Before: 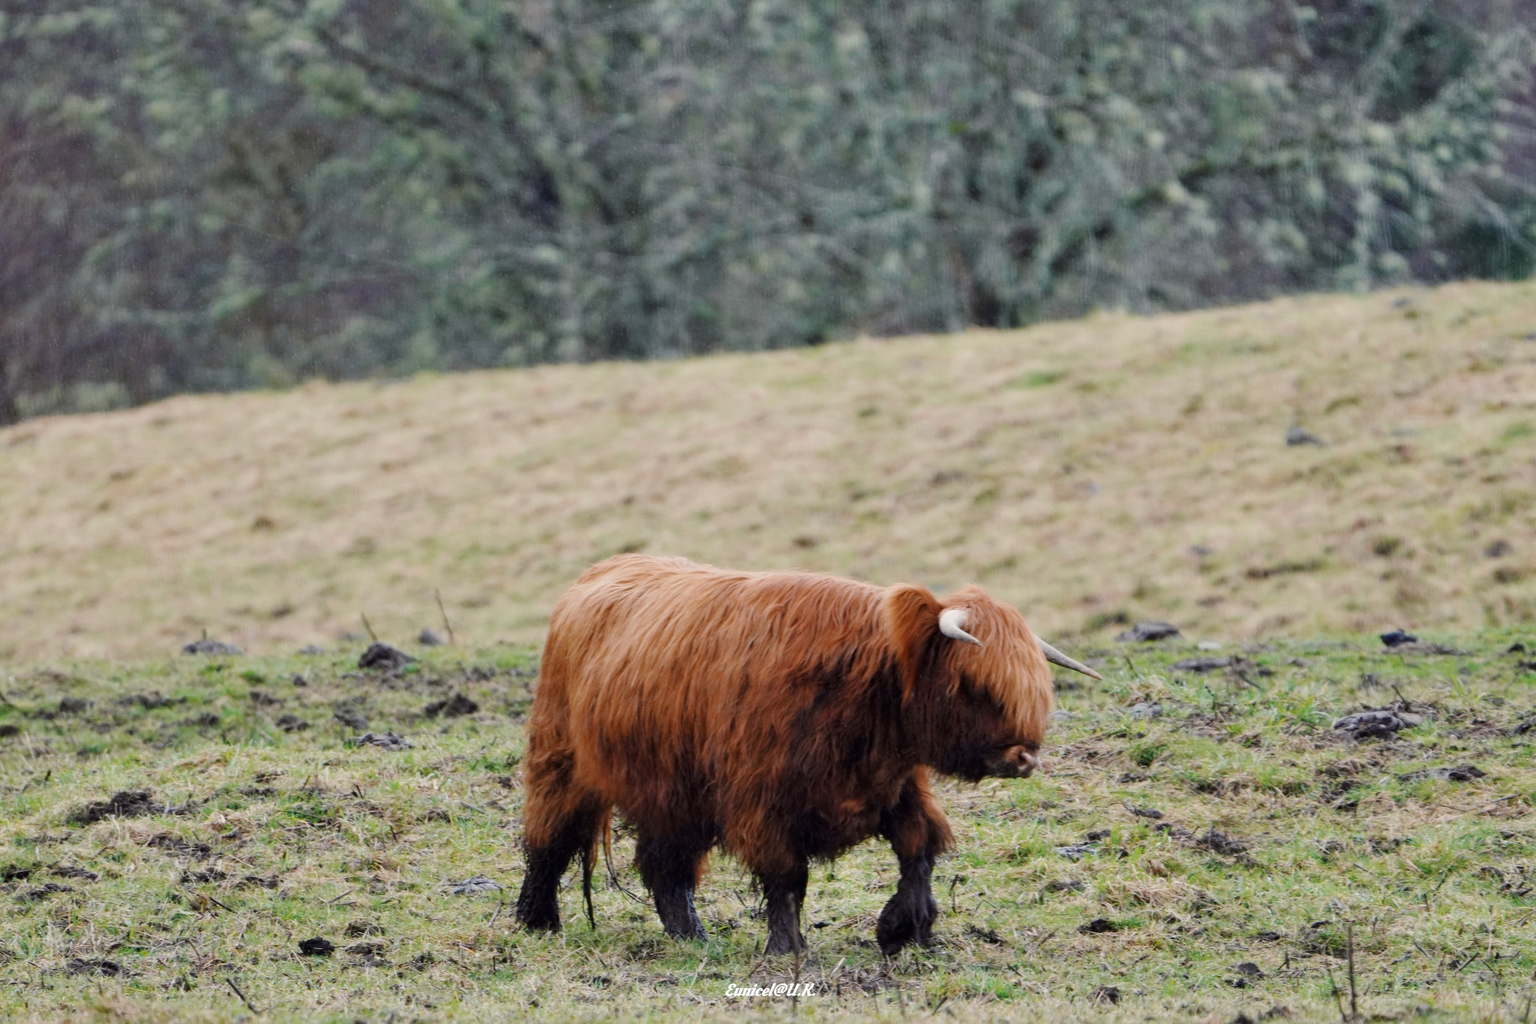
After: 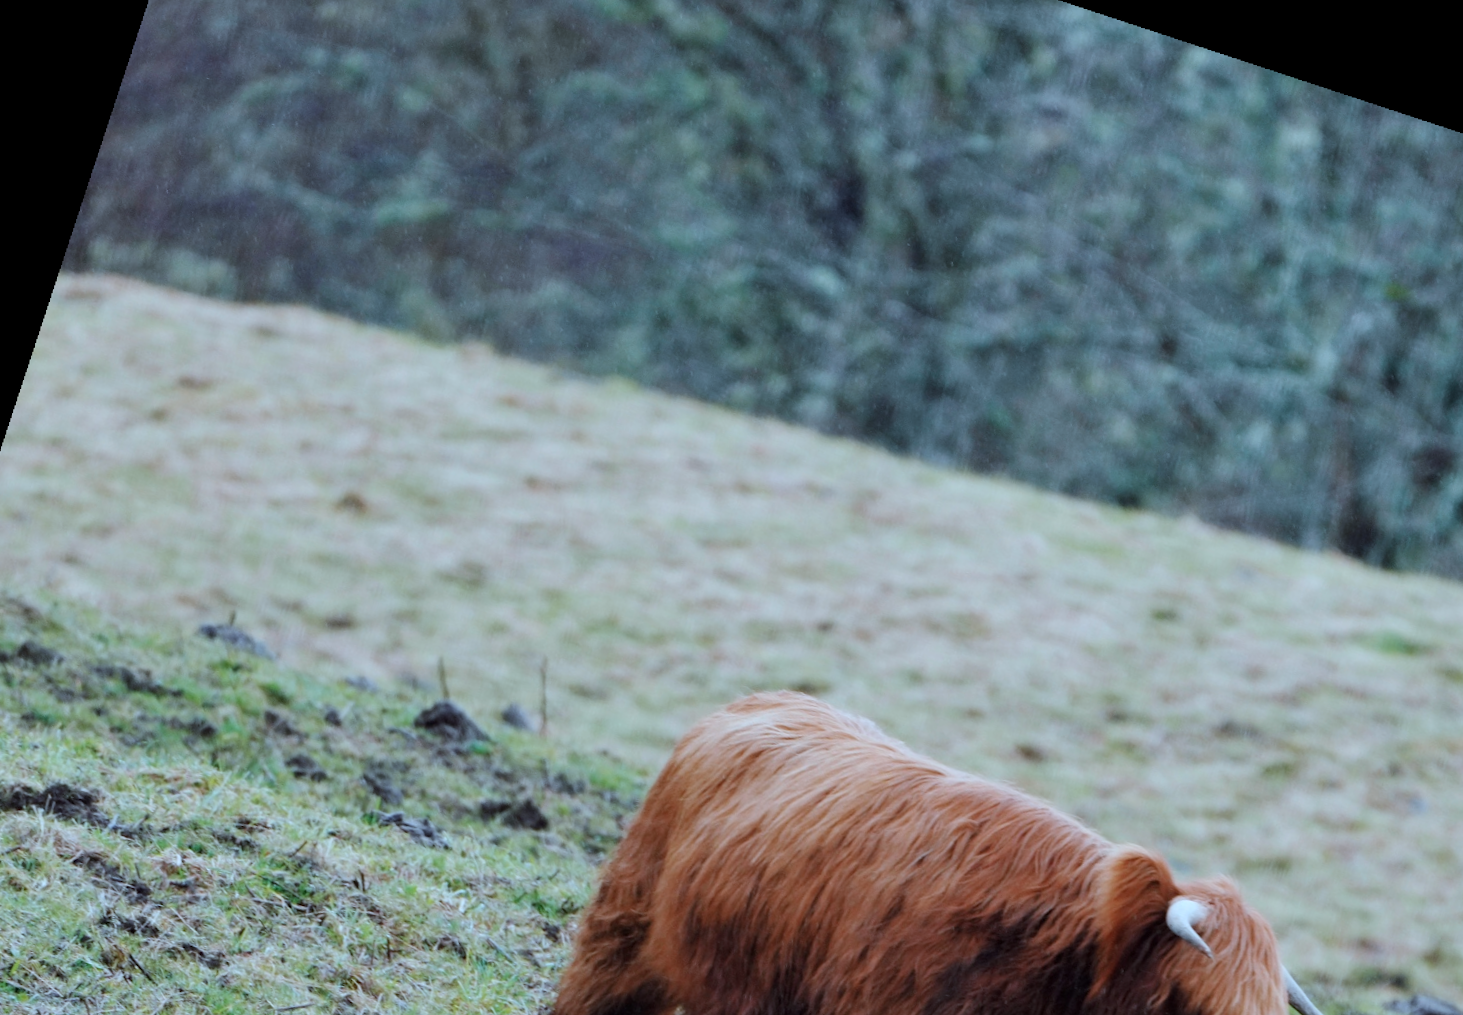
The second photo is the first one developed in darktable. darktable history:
crop and rotate: angle -4.99°, left 2.122%, top 6.945%, right 27.566%, bottom 30.519%
color correction: highlights a* -9.35, highlights b* -23.15
rotate and perspective: rotation 13.27°, automatic cropping off
